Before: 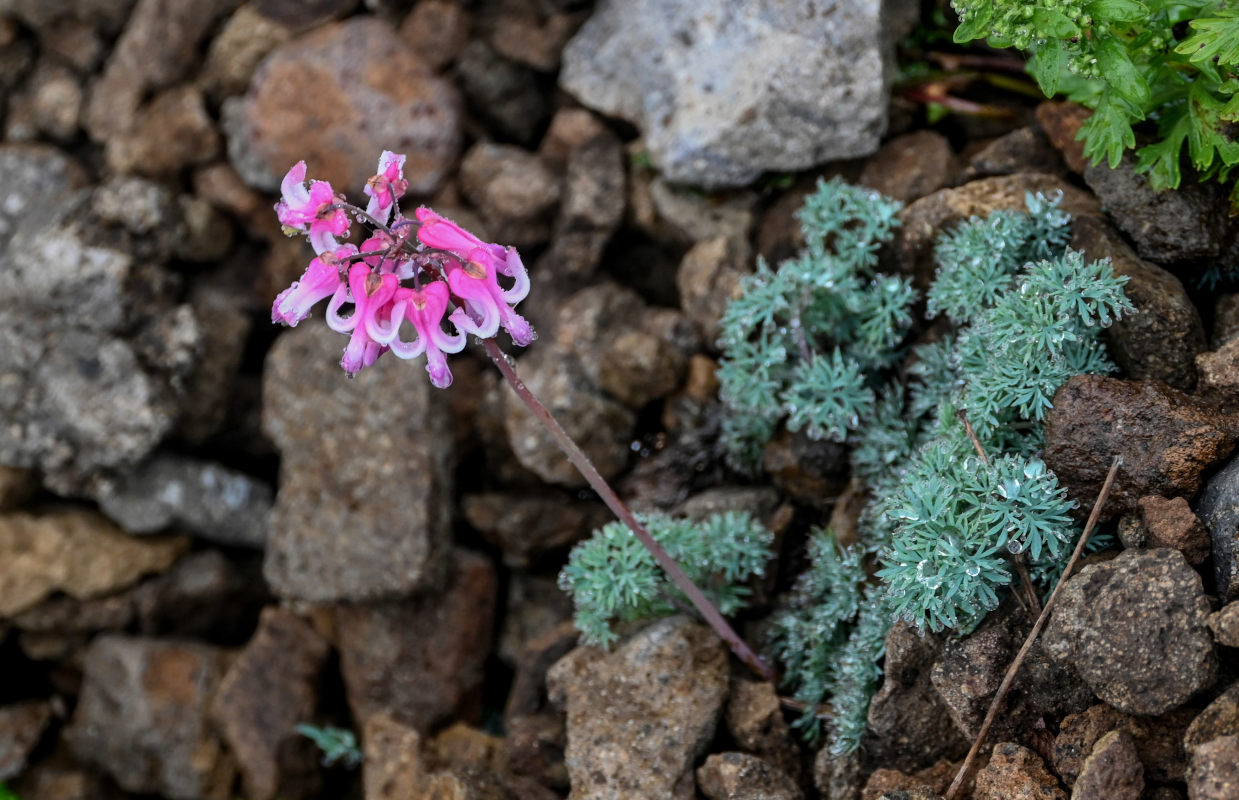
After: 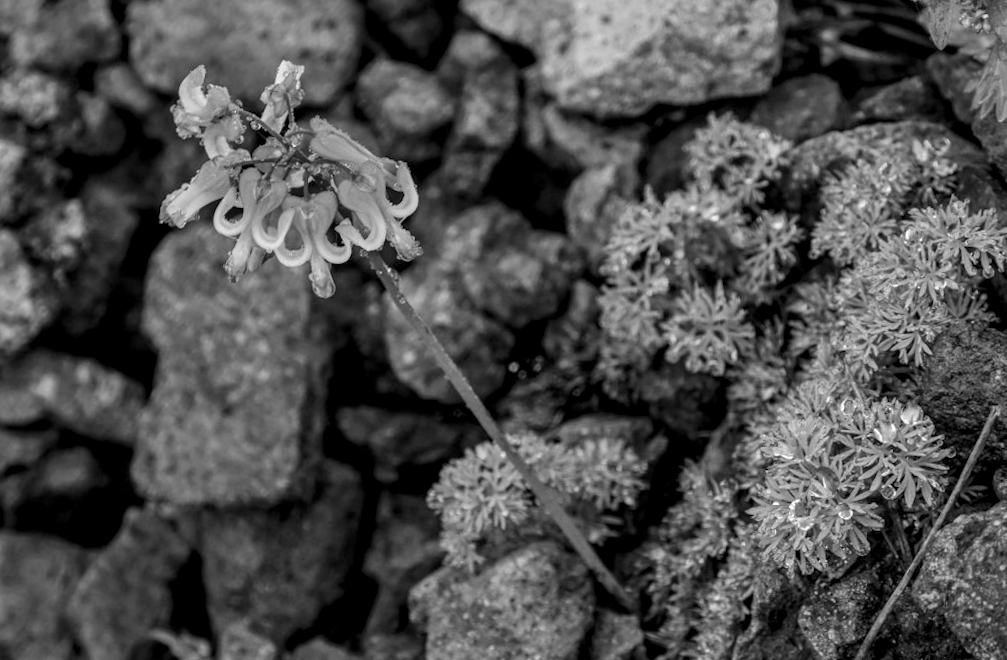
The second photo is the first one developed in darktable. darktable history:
rotate and perspective: rotation 0.226°, lens shift (vertical) -0.042, crop left 0.023, crop right 0.982, crop top 0.006, crop bottom 0.994
local contrast: detail 130%
crop and rotate: angle -3.27°, left 5.211%, top 5.211%, right 4.607%, bottom 4.607%
monochrome: a -6.99, b 35.61, size 1.4
